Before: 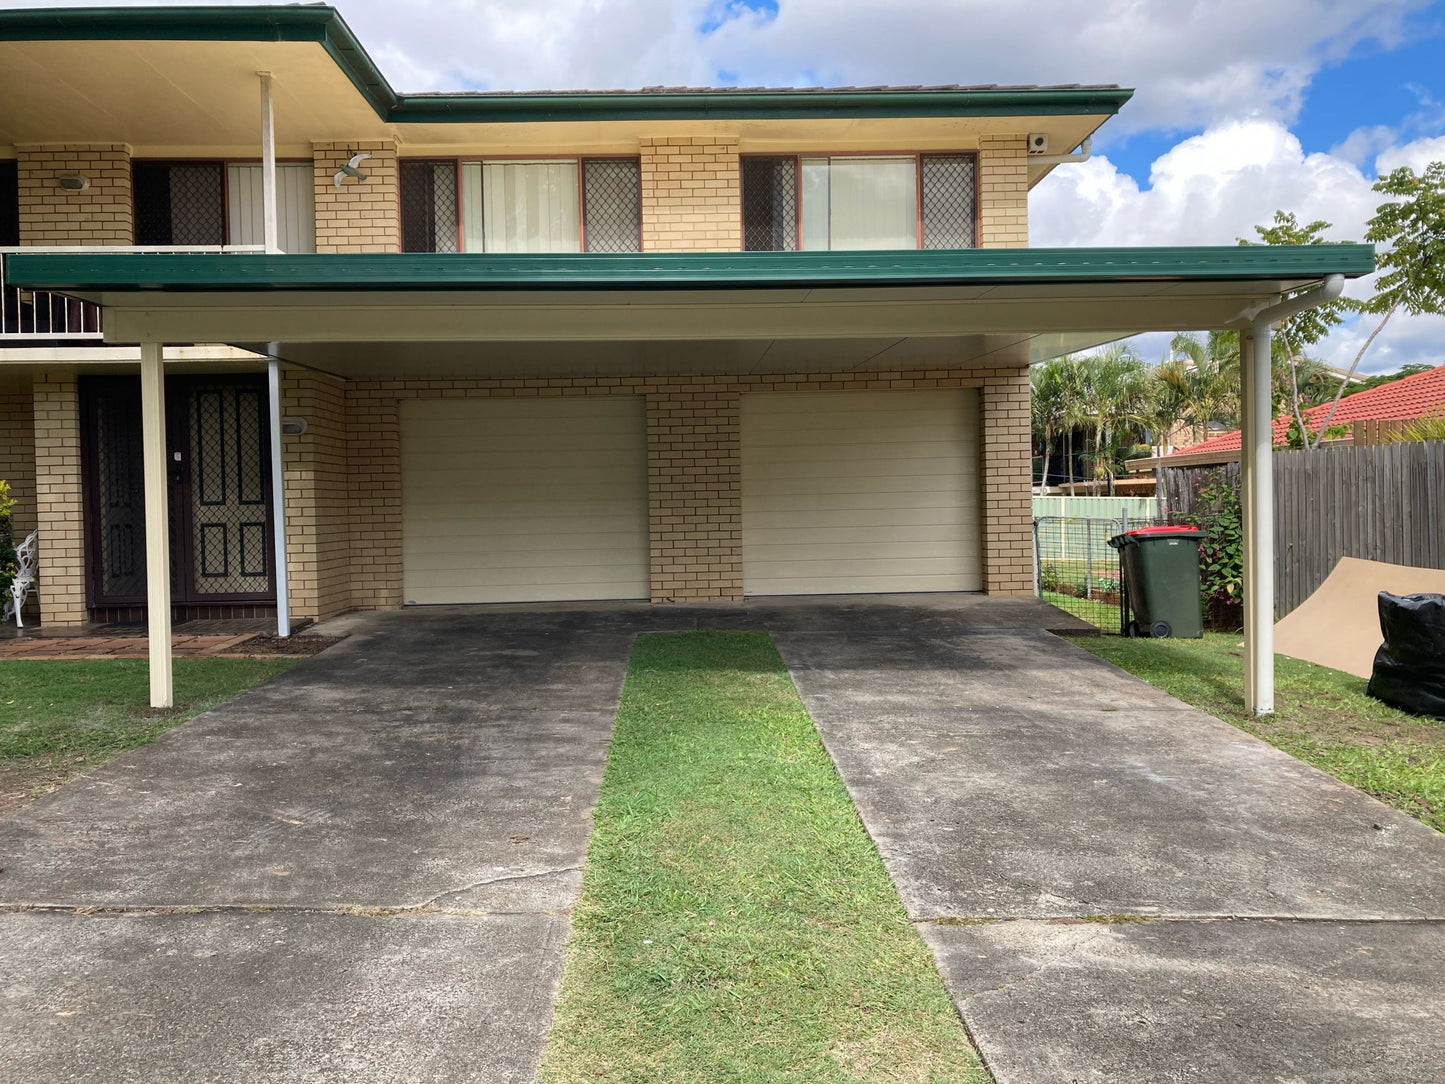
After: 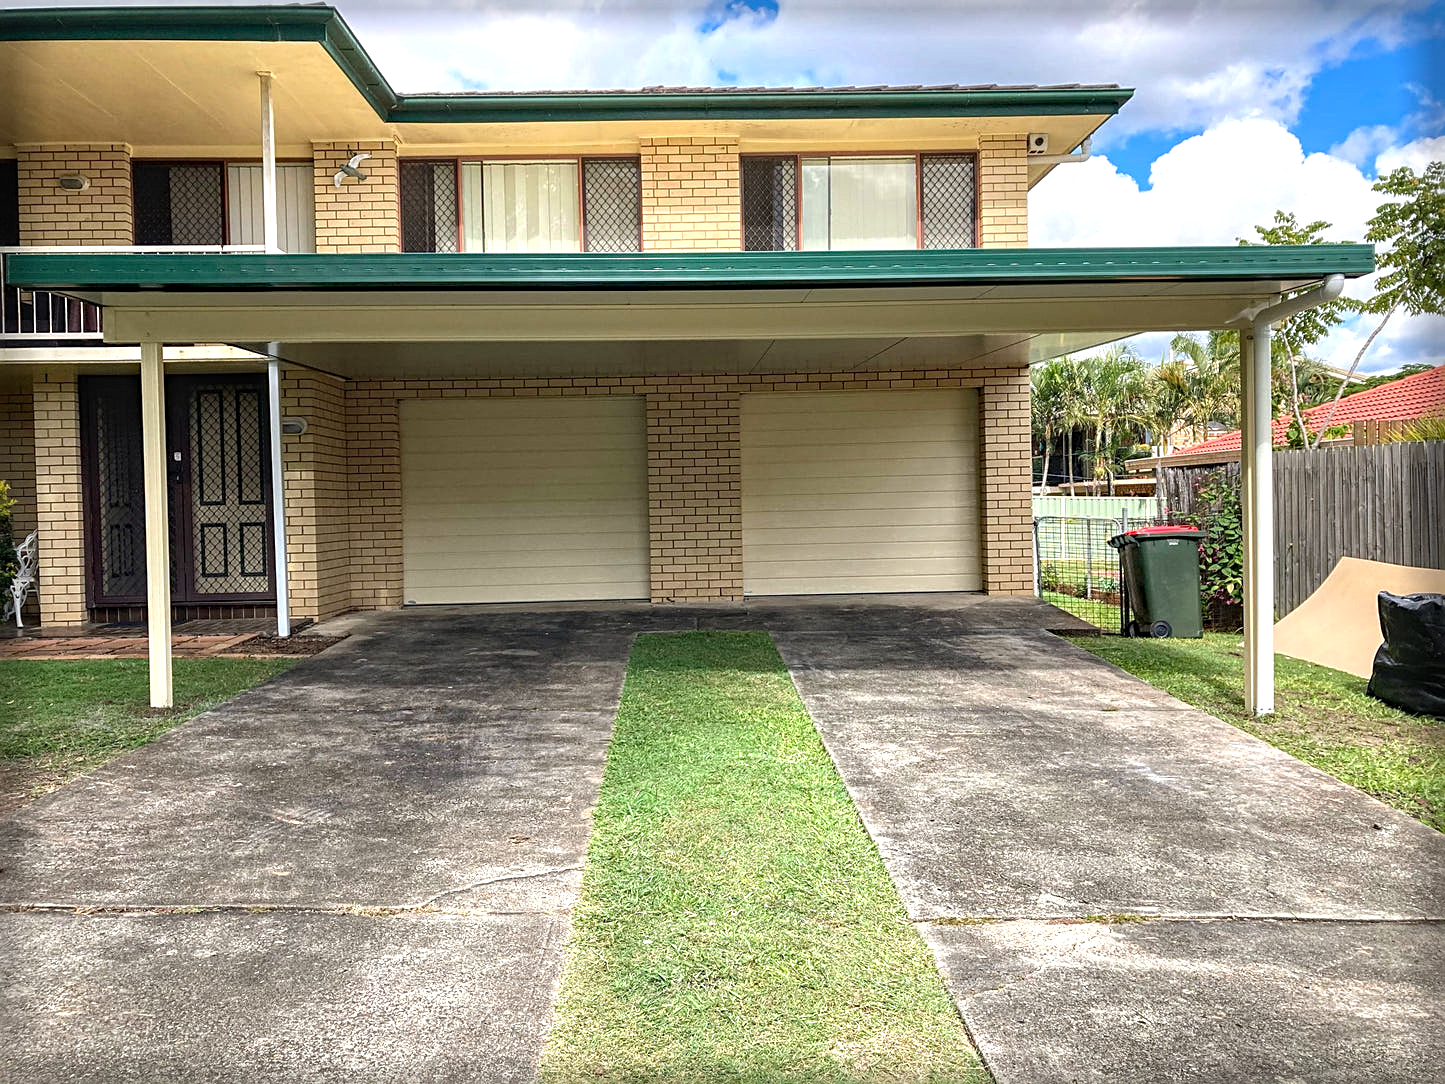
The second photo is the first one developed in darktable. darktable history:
tone equalizer: on, module defaults
local contrast: on, module defaults
haze removal: compatibility mode true, adaptive false
exposure: exposure 0.66 EV, compensate highlight preservation false
vignetting: fall-off start 93.1%, fall-off radius 5.41%, saturation 0.001, automatic ratio true, width/height ratio 1.331, shape 0.049, unbound false
sharpen: on, module defaults
